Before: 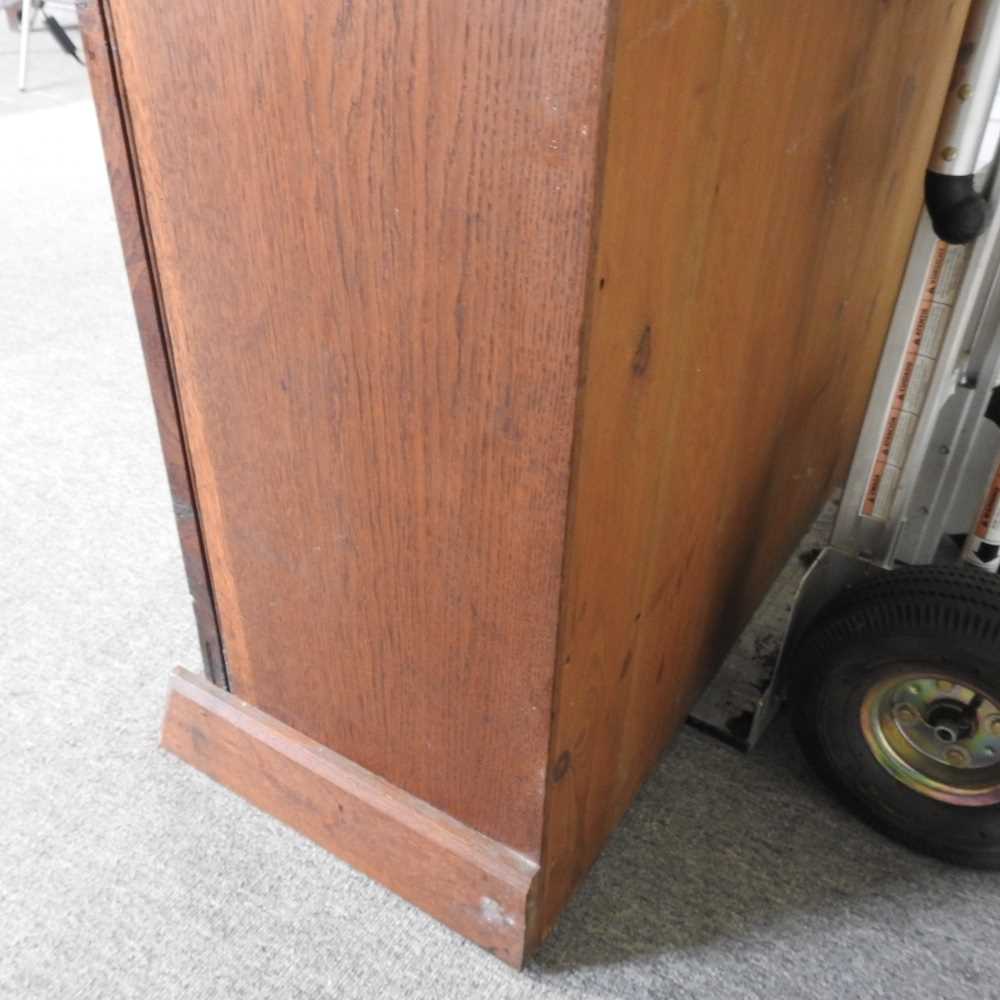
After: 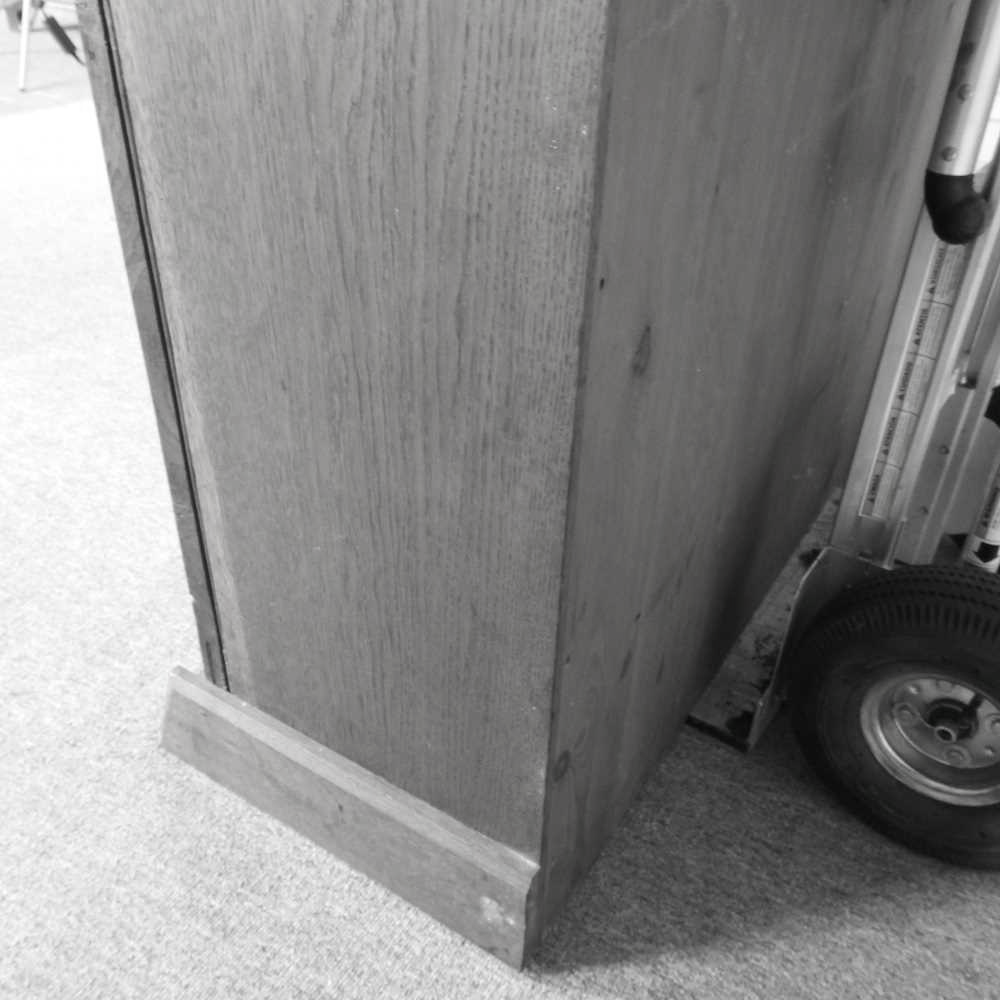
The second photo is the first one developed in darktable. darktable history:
contrast brightness saturation: saturation -0.985
